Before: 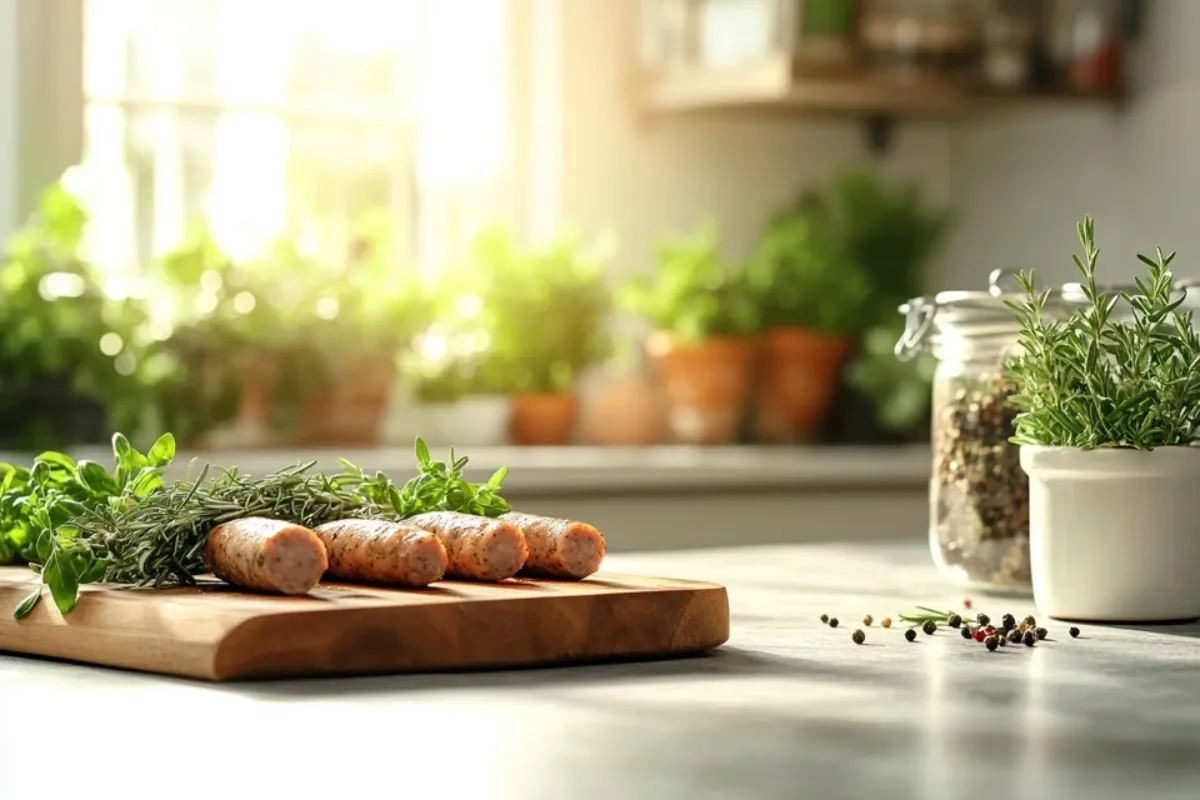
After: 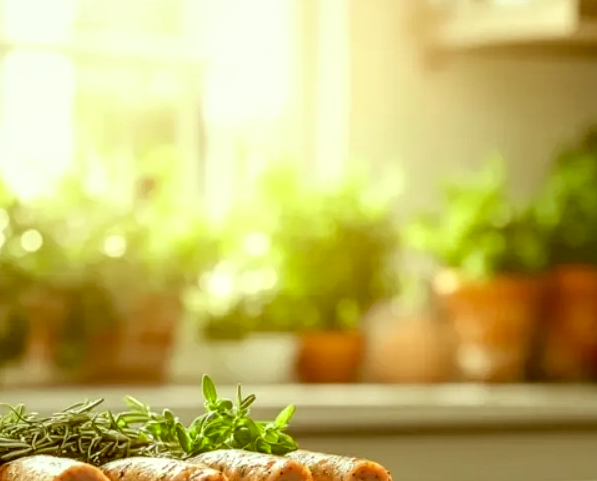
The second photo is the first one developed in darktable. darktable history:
color correction: highlights a* -6.23, highlights b* 9.27, shadows a* 10.35, shadows b* 23.81
local contrast: on, module defaults
crop: left 17.755%, top 7.753%, right 32.438%, bottom 32.009%
